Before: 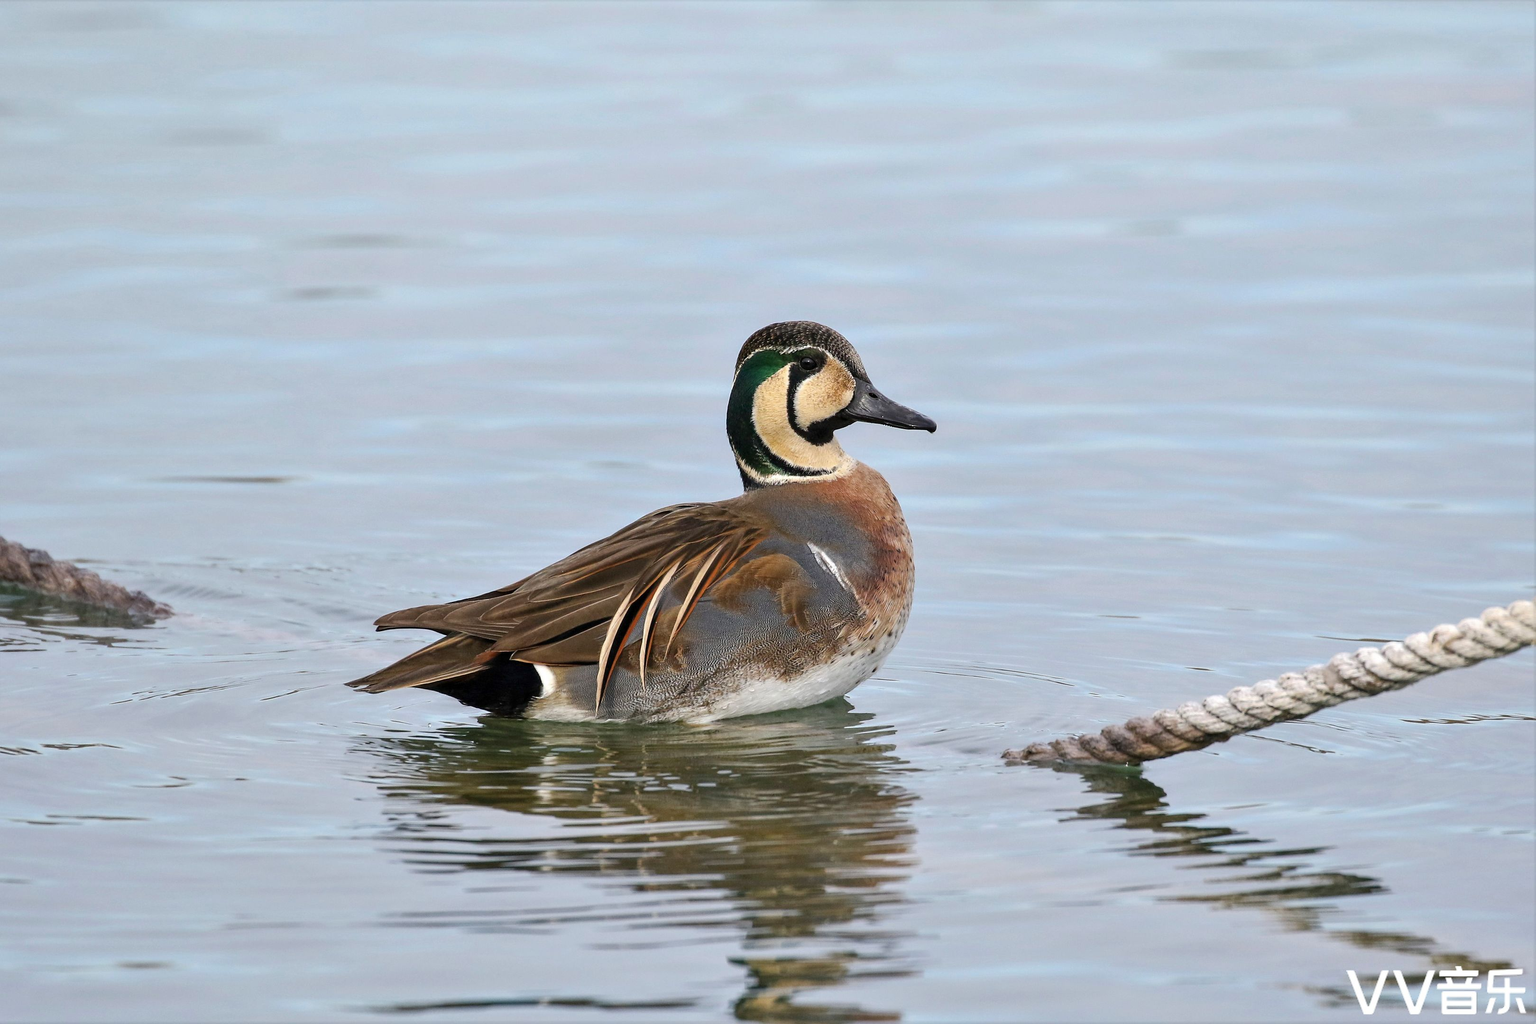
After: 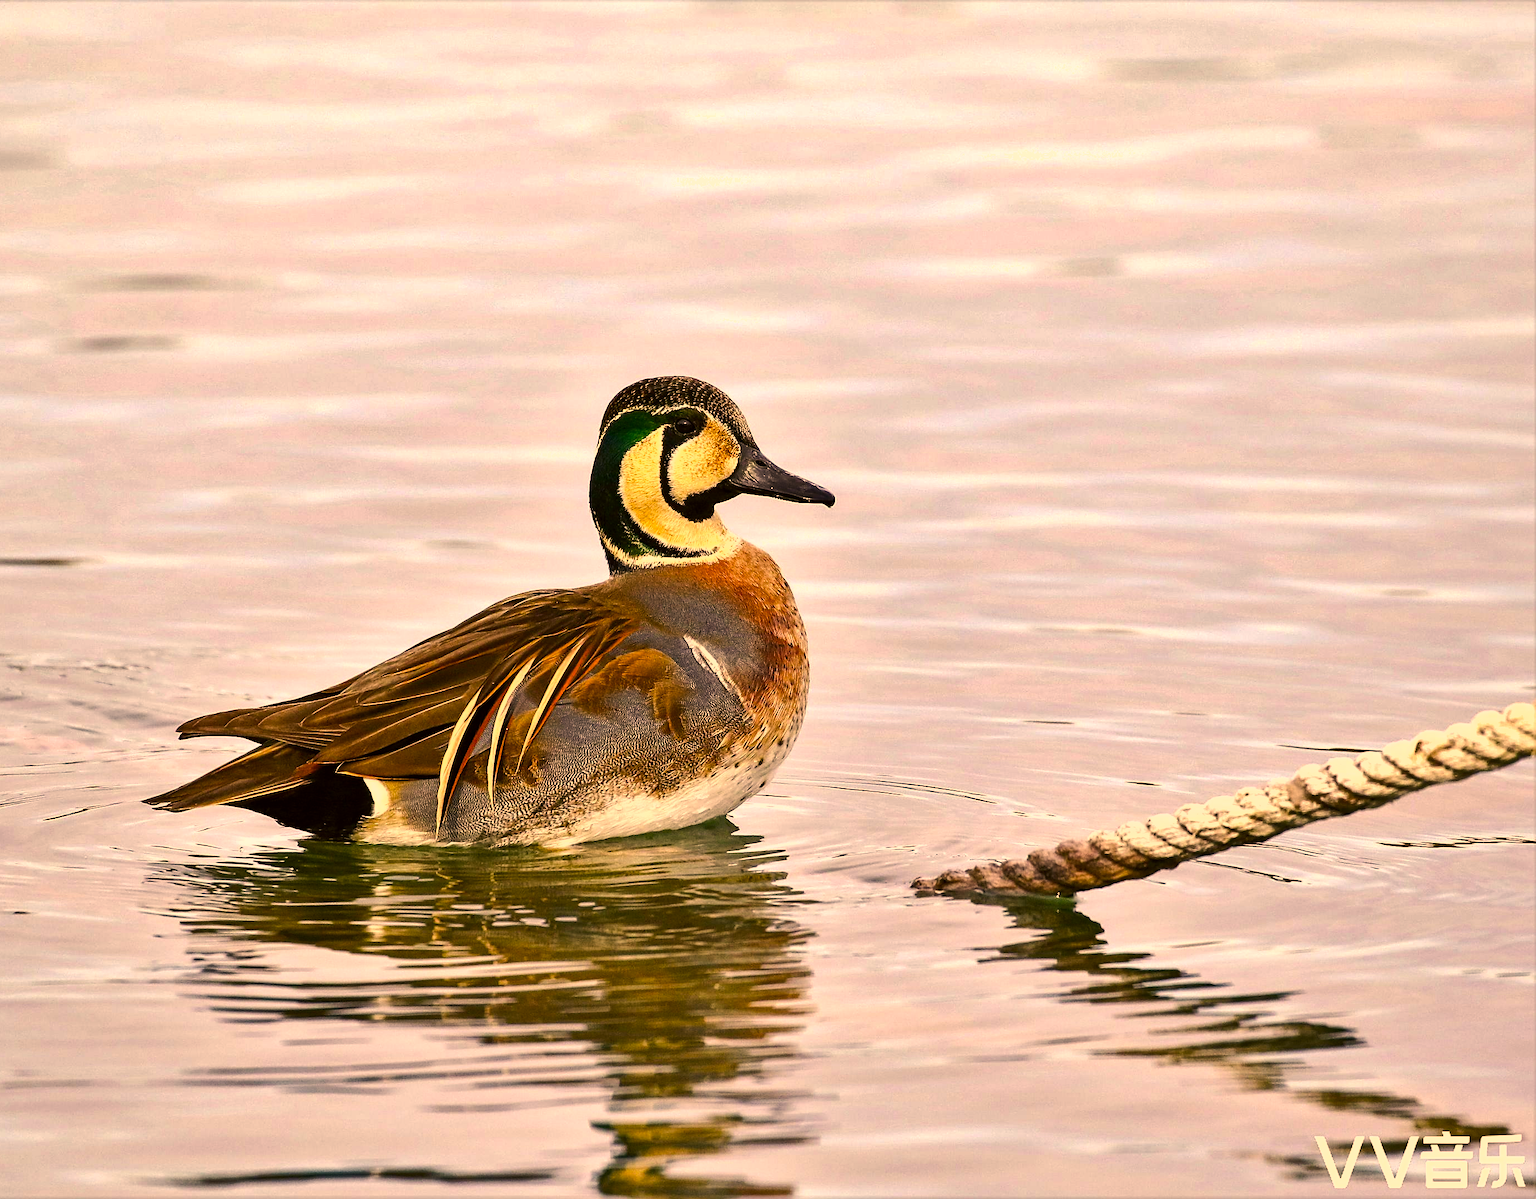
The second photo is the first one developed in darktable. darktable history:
shadows and highlights: soften with gaussian
crop and rotate: left 14.545%
color balance rgb: perceptual saturation grading › global saturation 24.541%, perceptual saturation grading › highlights -24.54%, perceptual saturation grading › mid-tones 24.688%, perceptual saturation grading › shadows 39.017%, perceptual brilliance grading › highlights 17.9%, perceptual brilliance grading › mid-tones 31.386%, perceptual brilliance grading › shadows -31.112%, global vibrance 20%
sharpen: on, module defaults
color correction: highlights a* 18.53, highlights b* 34.94, shadows a* 1.32, shadows b* 6.58, saturation 1.03
